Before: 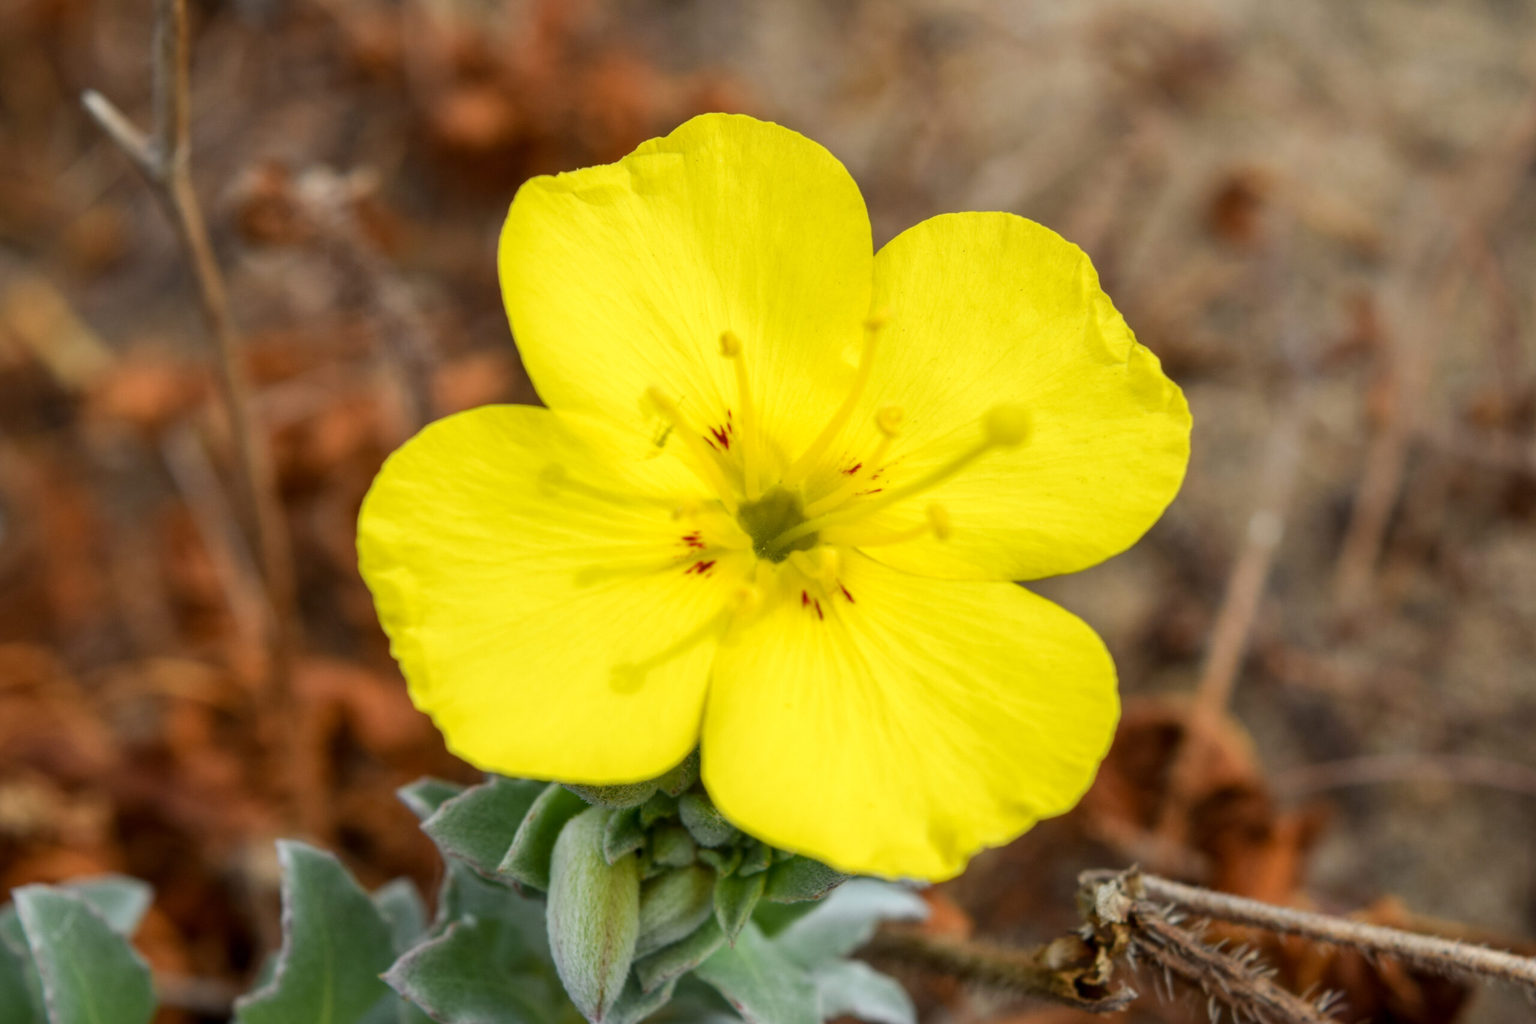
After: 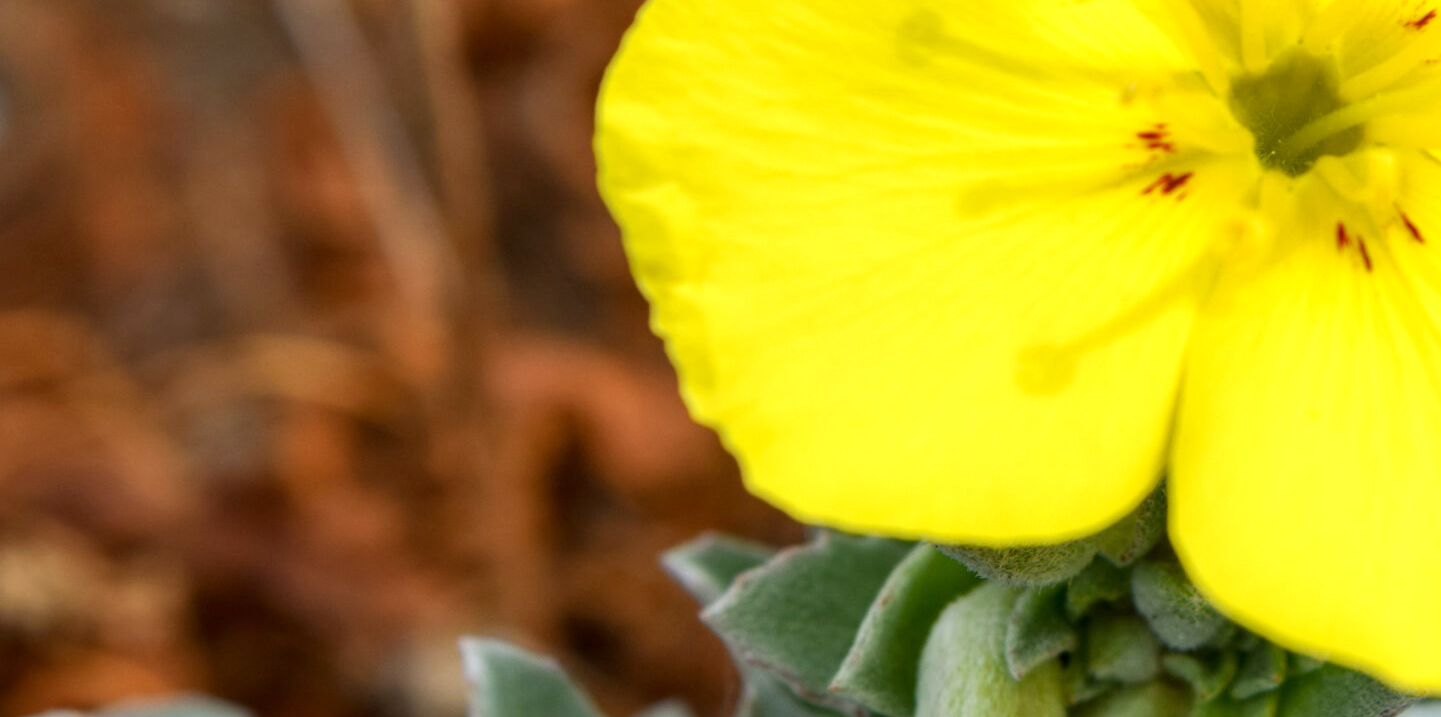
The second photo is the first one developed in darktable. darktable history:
crop: top 44.678%, right 43.702%, bottom 13.313%
exposure: exposure 0.232 EV, compensate exposure bias true, compensate highlight preservation false
